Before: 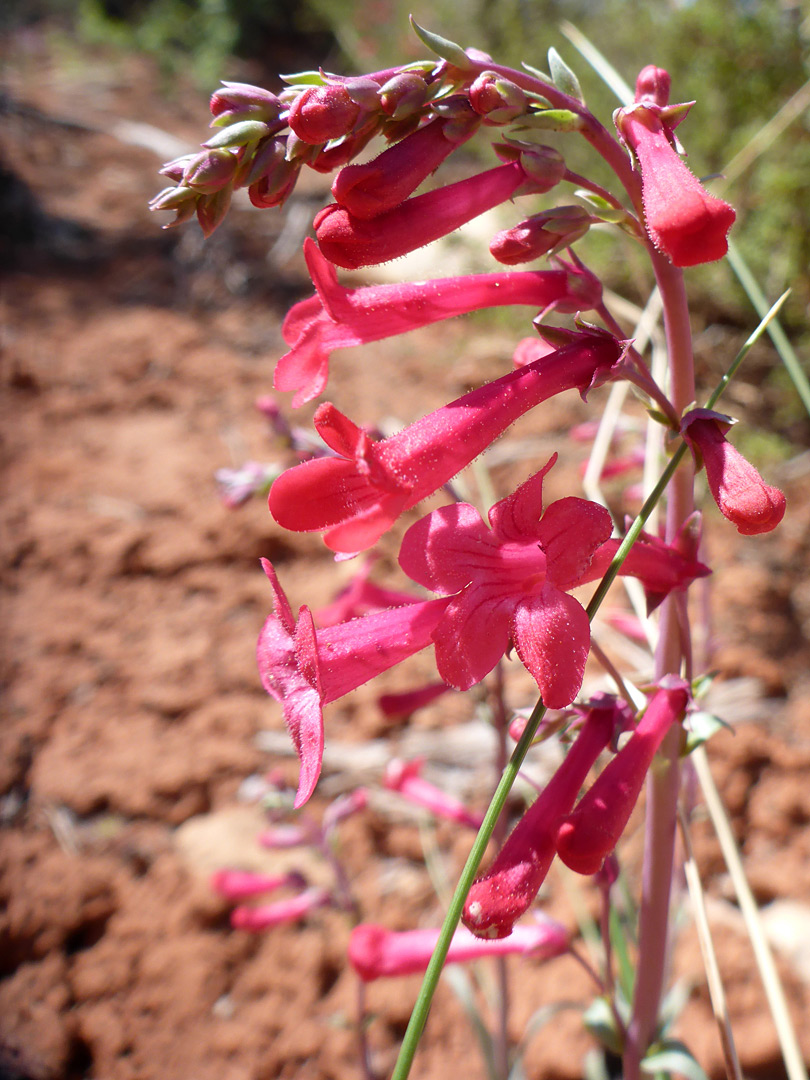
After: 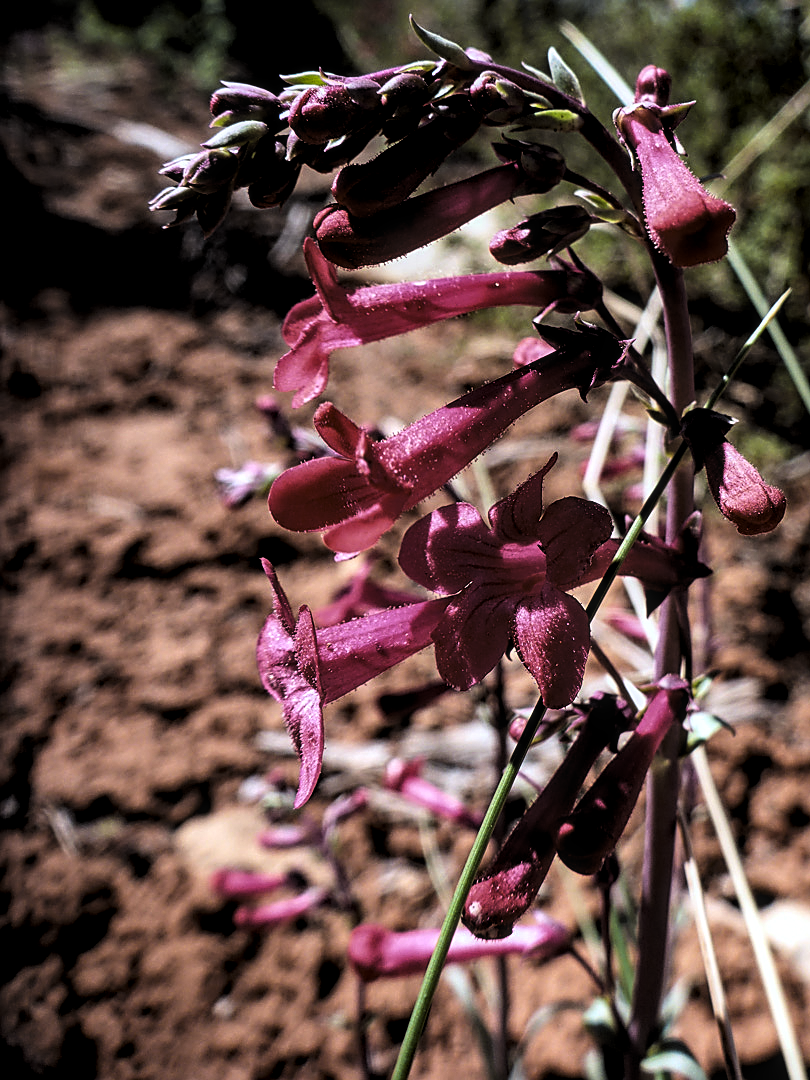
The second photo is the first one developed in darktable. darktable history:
haze removal: compatibility mode true, adaptive false
local contrast: on, module defaults
white balance: red 0.984, blue 1.059
contrast brightness saturation: contrast 0.2, brightness 0.15, saturation 0.14
sharpen: on, module defaults
levels: mode automatic, black 8.58%, gray 59.42%, levels [0, 0.445, 1]
